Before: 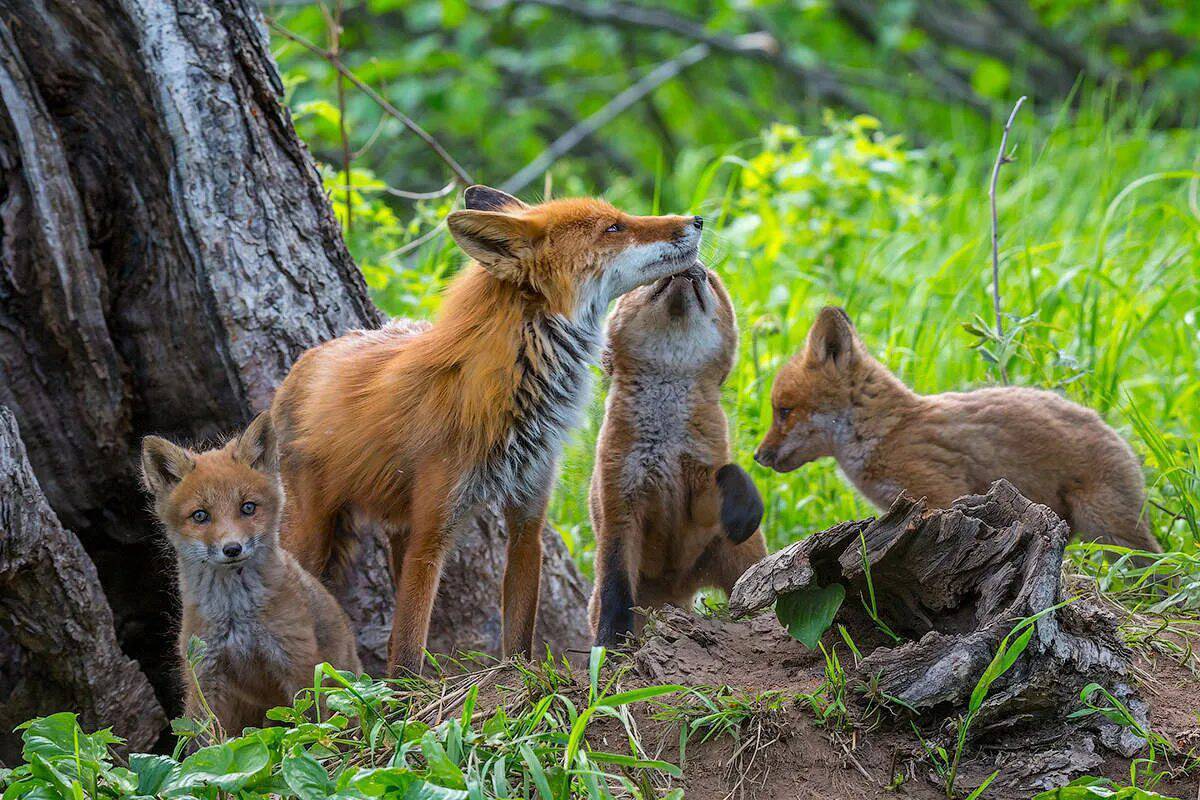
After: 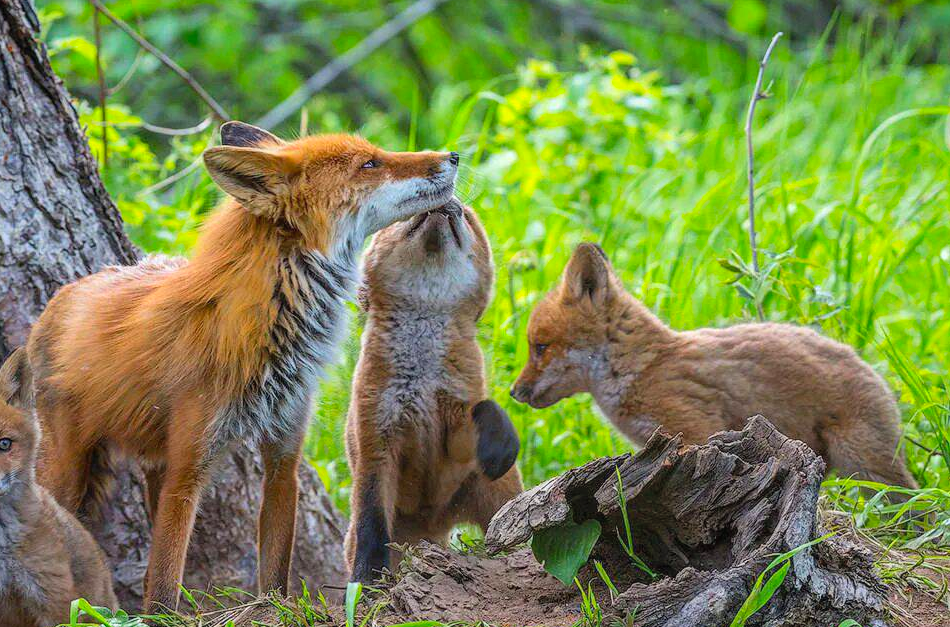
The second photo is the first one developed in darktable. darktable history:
crop and rotate: left 20.41%, top 8.062%, right 0.394%, bottom 13.539%
contrast brightness saturation: contrast 0.073, brightness 0.079, saturation 0.178
local contrast: detail 109%
